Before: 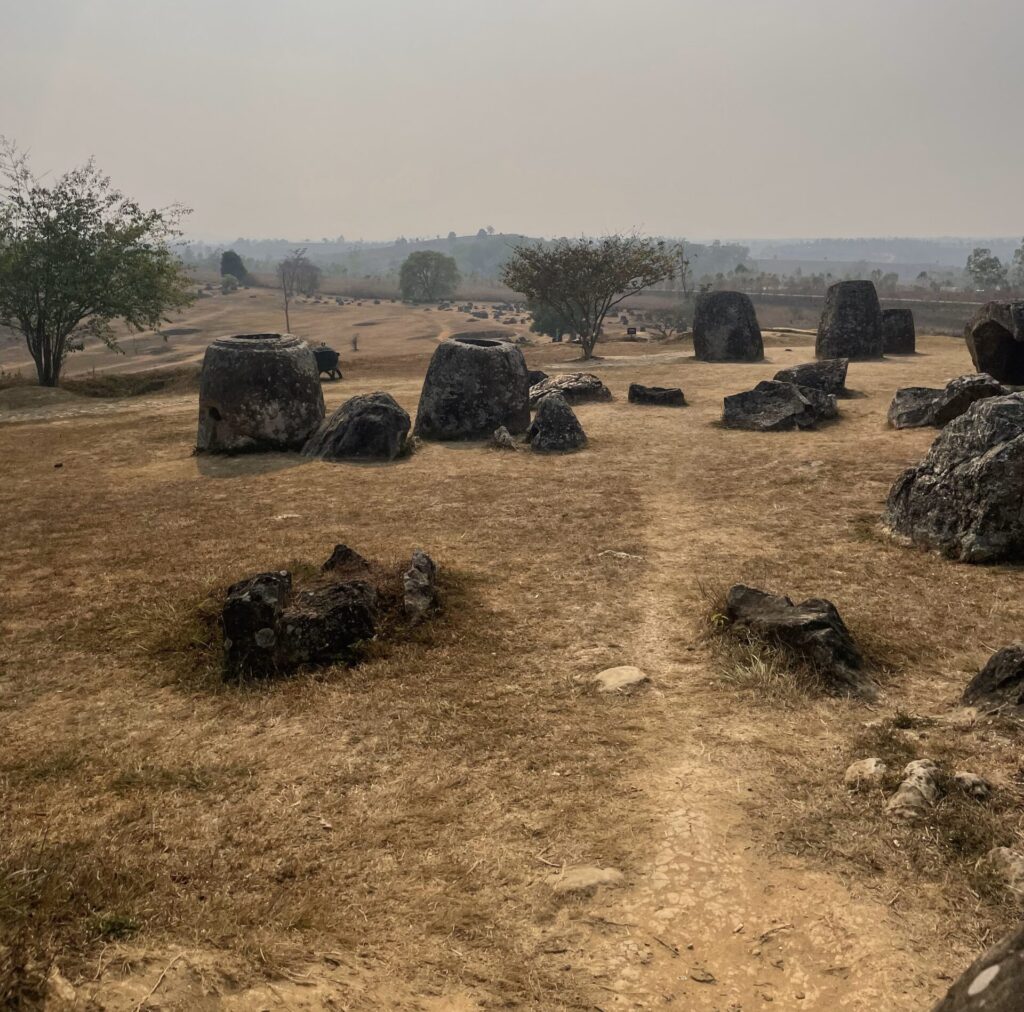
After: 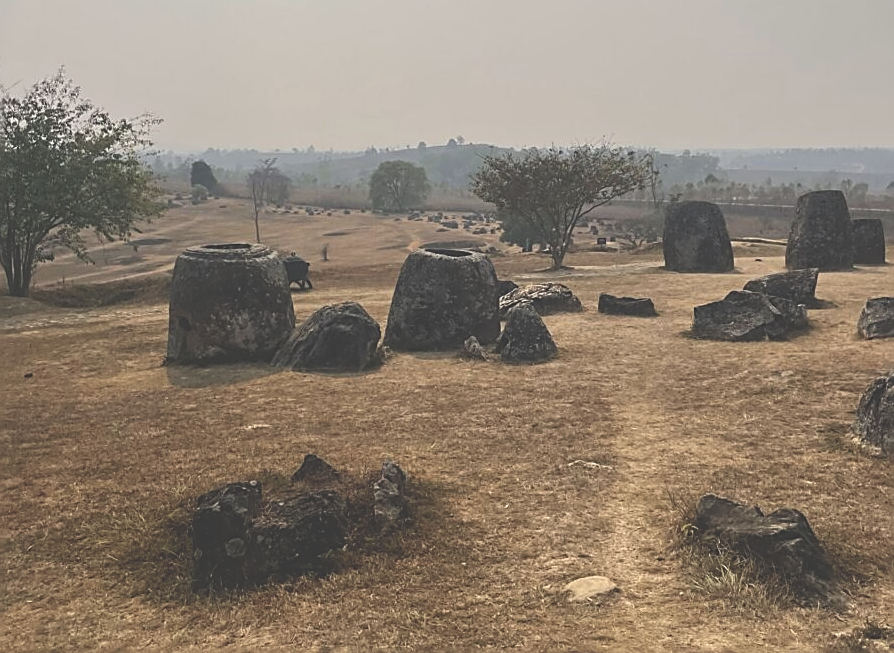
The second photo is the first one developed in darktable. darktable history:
exposure: black level correction -0.041, exposure 0.064 EV, compensate highlight preservation false
sharpen: amount 0.75
crop: left 3.015%, top 8.969%, right 9.647%, bottom 26.457%
